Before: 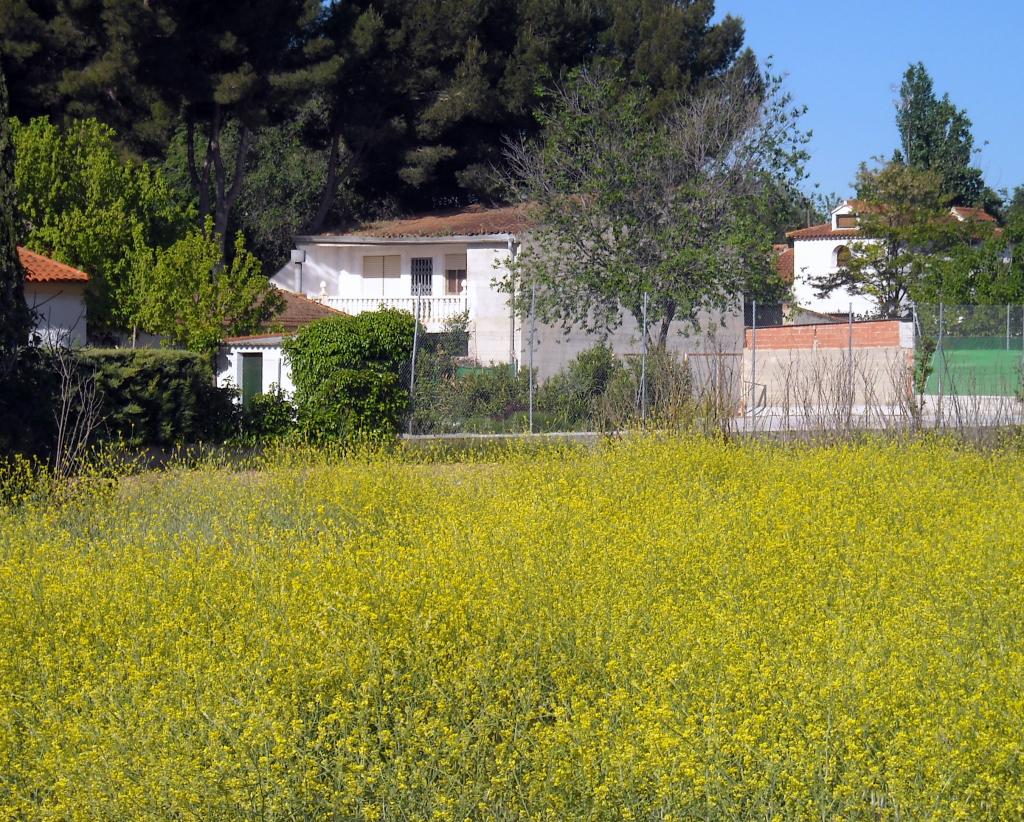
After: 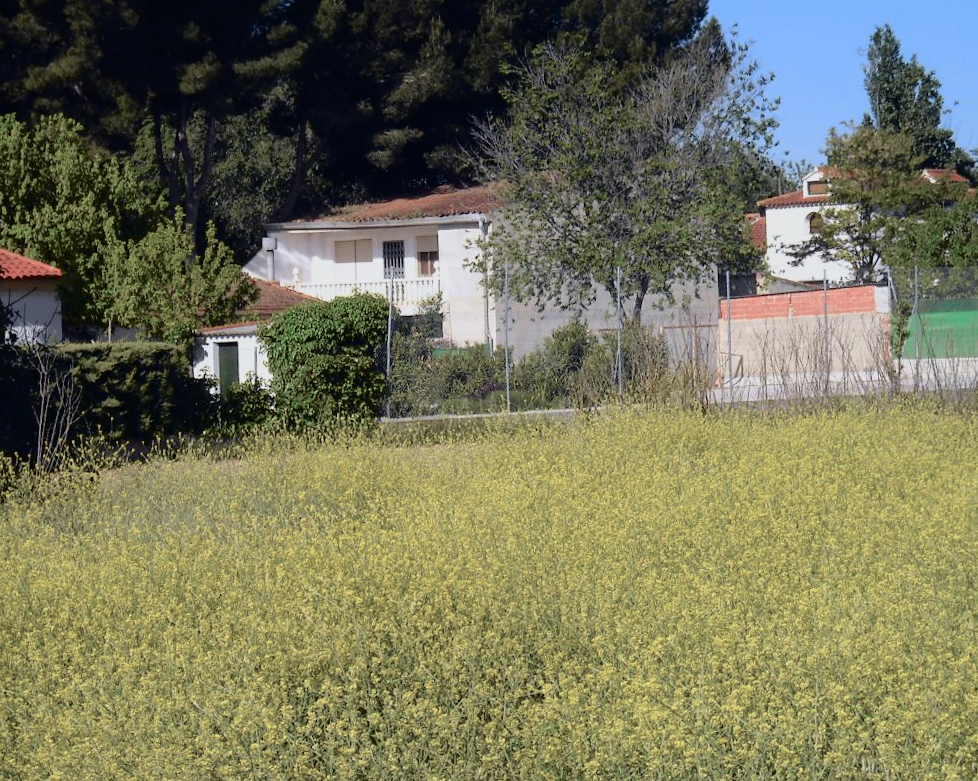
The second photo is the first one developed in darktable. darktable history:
rotate and perspective: rotation -2.12°, lens shift (vertical) 0.009, lens shift (horizontal) -0.008, automatic cropping original format, crop left 0.036, crop right 0.964, crop top 0.05, crop bottom 0.959
tone curve: curves: ch0 [(0, 0.009) (0.105, 0.054) (0.195, 0.132) (0.289, 0.278) (0.384, 0.391) (0.513, 0.53) (0.66, 0.667) (0.895, 0.863) (1, 0.919)]; ch1 [(0, 0) (0.161, 0.092) (0.35, 0.33) (0.403, 0.395) (0.456, 0.469) (0.502, 0.499) (0.519, 0.514) (0.576, 0.584) (0.642, 0.658) (0.701, 0.742) (1, 0.942)]; ch2 [(0, 0) (0.371, 0.362) (0.437, 0.437) (0.501, 0.5) (0.53, 0.528) (0.569, 0.564) (0.619, 0.58) (0.883, 0.752) (1, 0.929)], color space Lab, independent channels, preserve colors none
